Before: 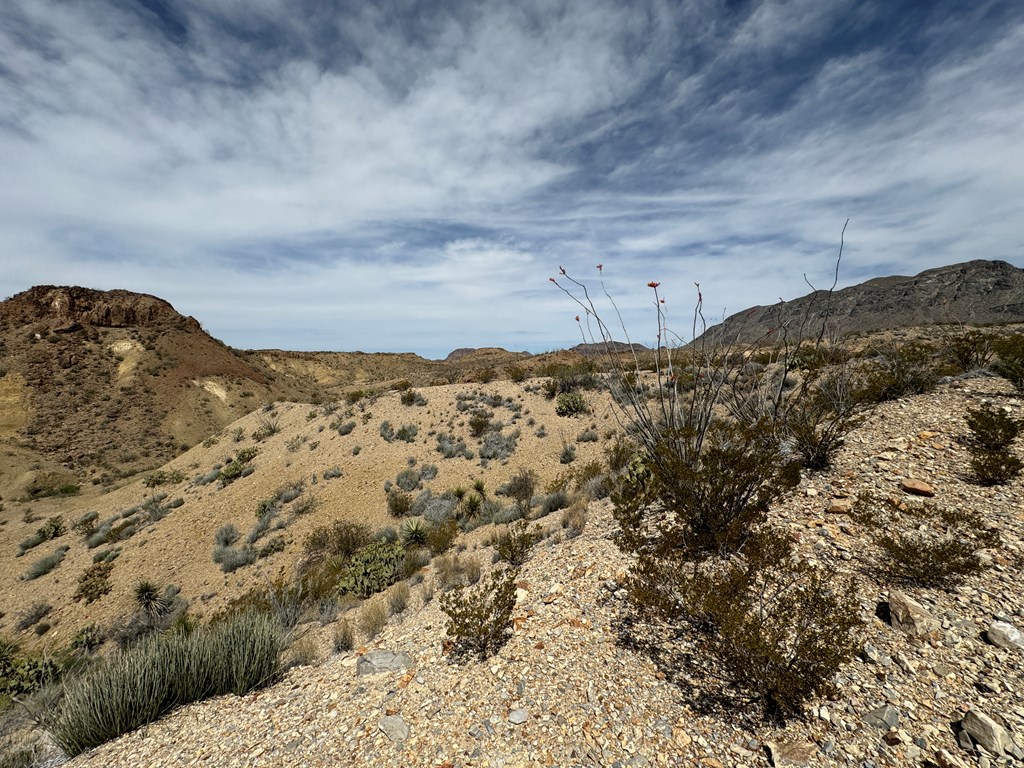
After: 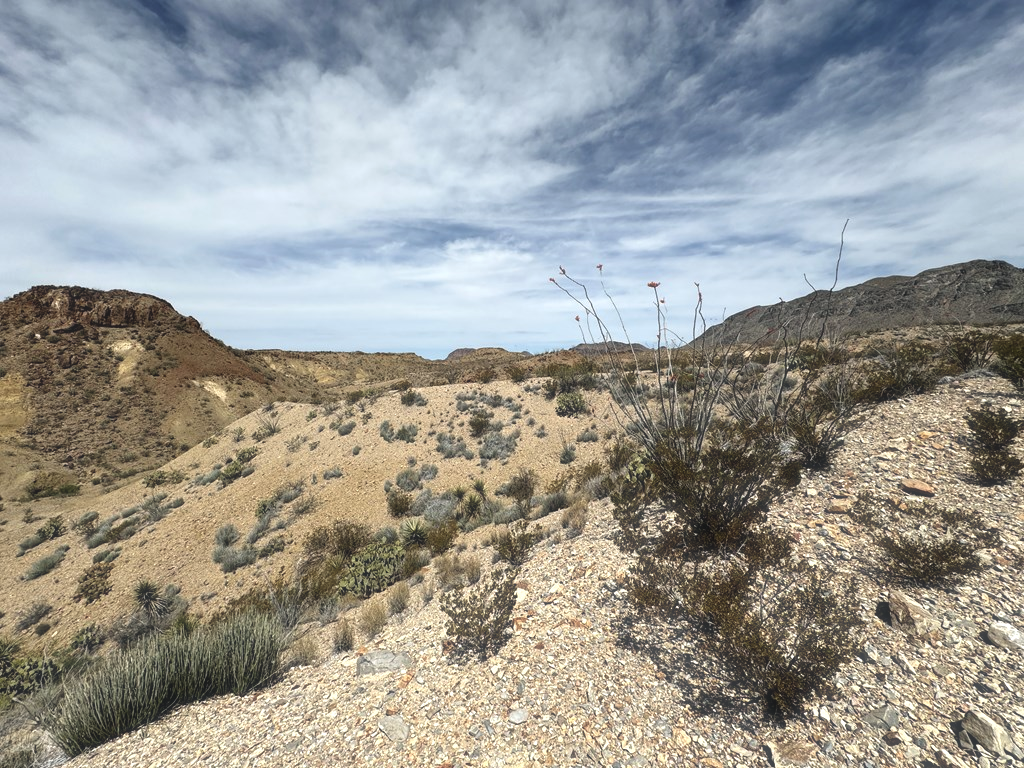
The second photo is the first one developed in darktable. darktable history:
exposure: black level correction -0.003, exposure 0.04 EV, compensate highlight preservation false
shadows and highlights: radius 110.86, shadows 51.09, white point adjustment 9.16, highlights -4.17, highlights color adjustment 32.2%, soften with gaussian
haze removal: strength -0.1, adaptive false
